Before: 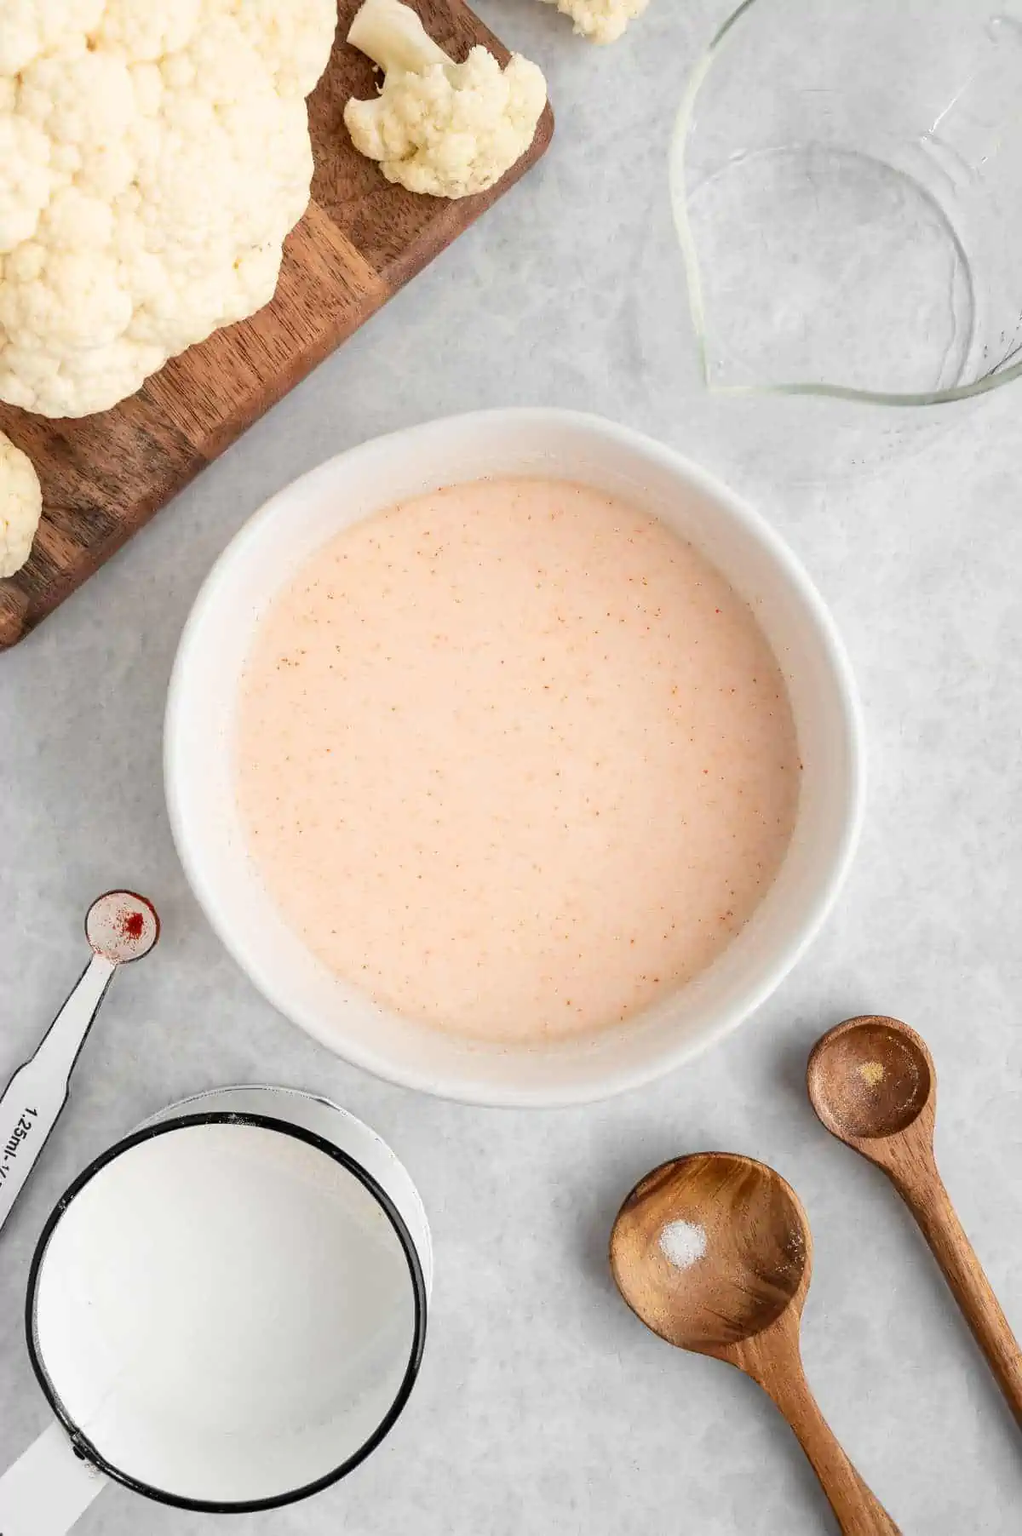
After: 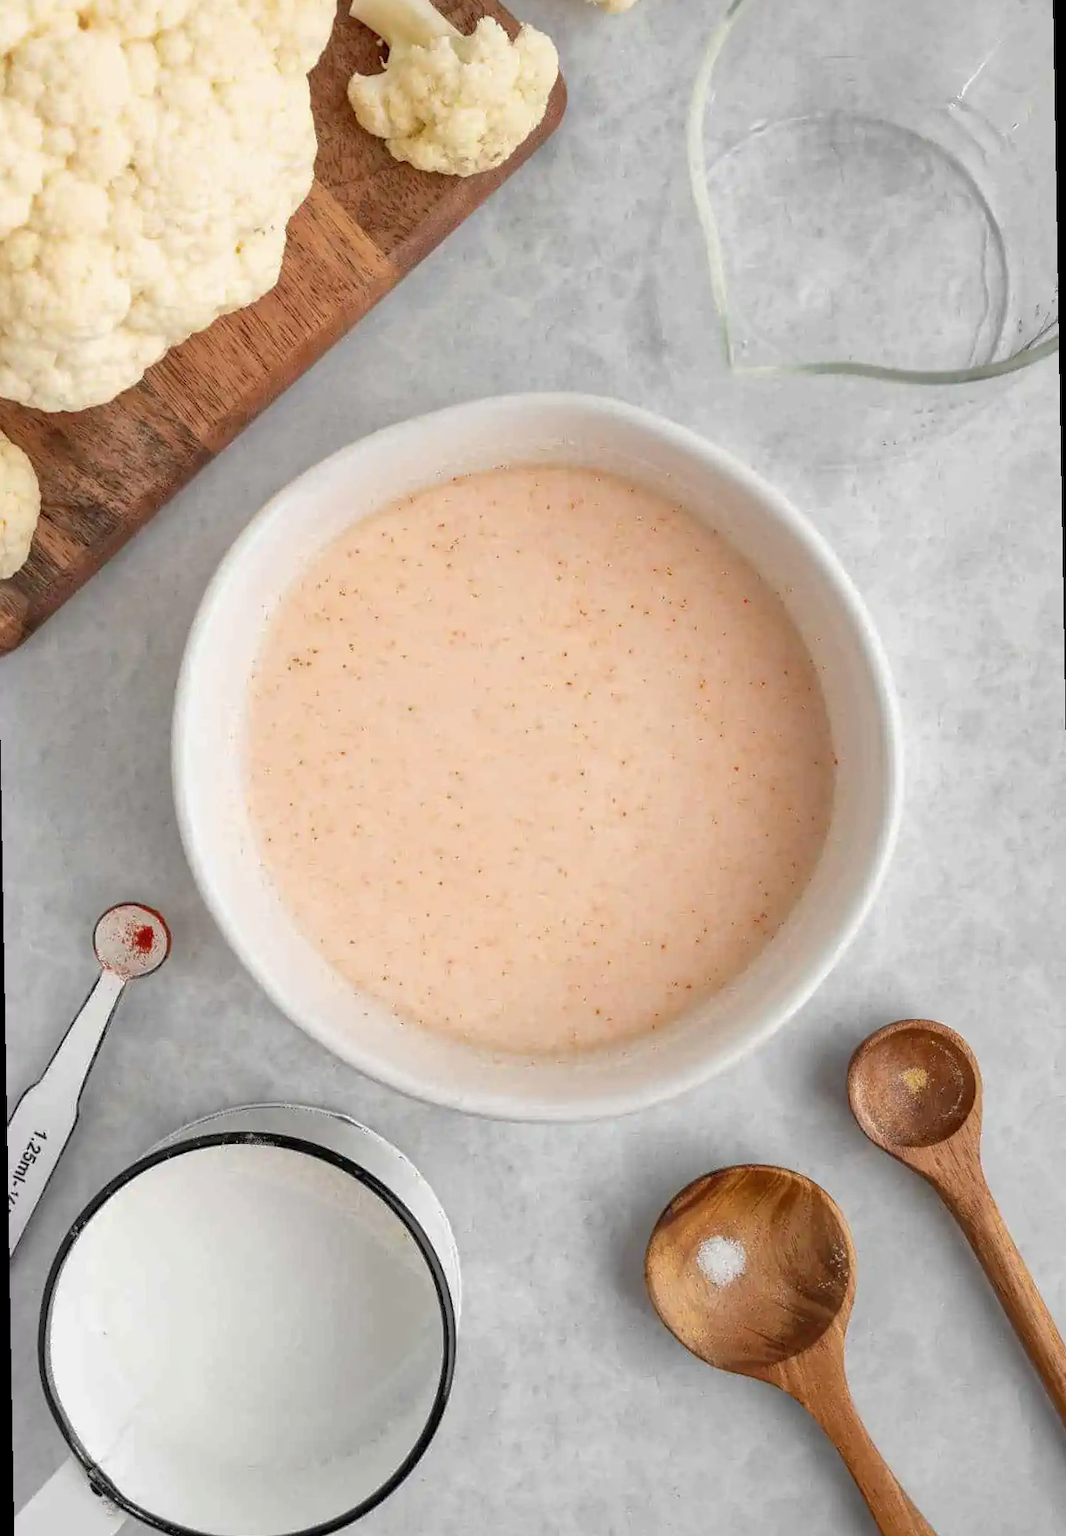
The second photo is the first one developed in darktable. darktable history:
rotate and perspective: rotation -1°, crop left 0.011, crop right 0.989, crop top 0.025, crop bottom 0.975
shadows and highlights: on, module defaults
